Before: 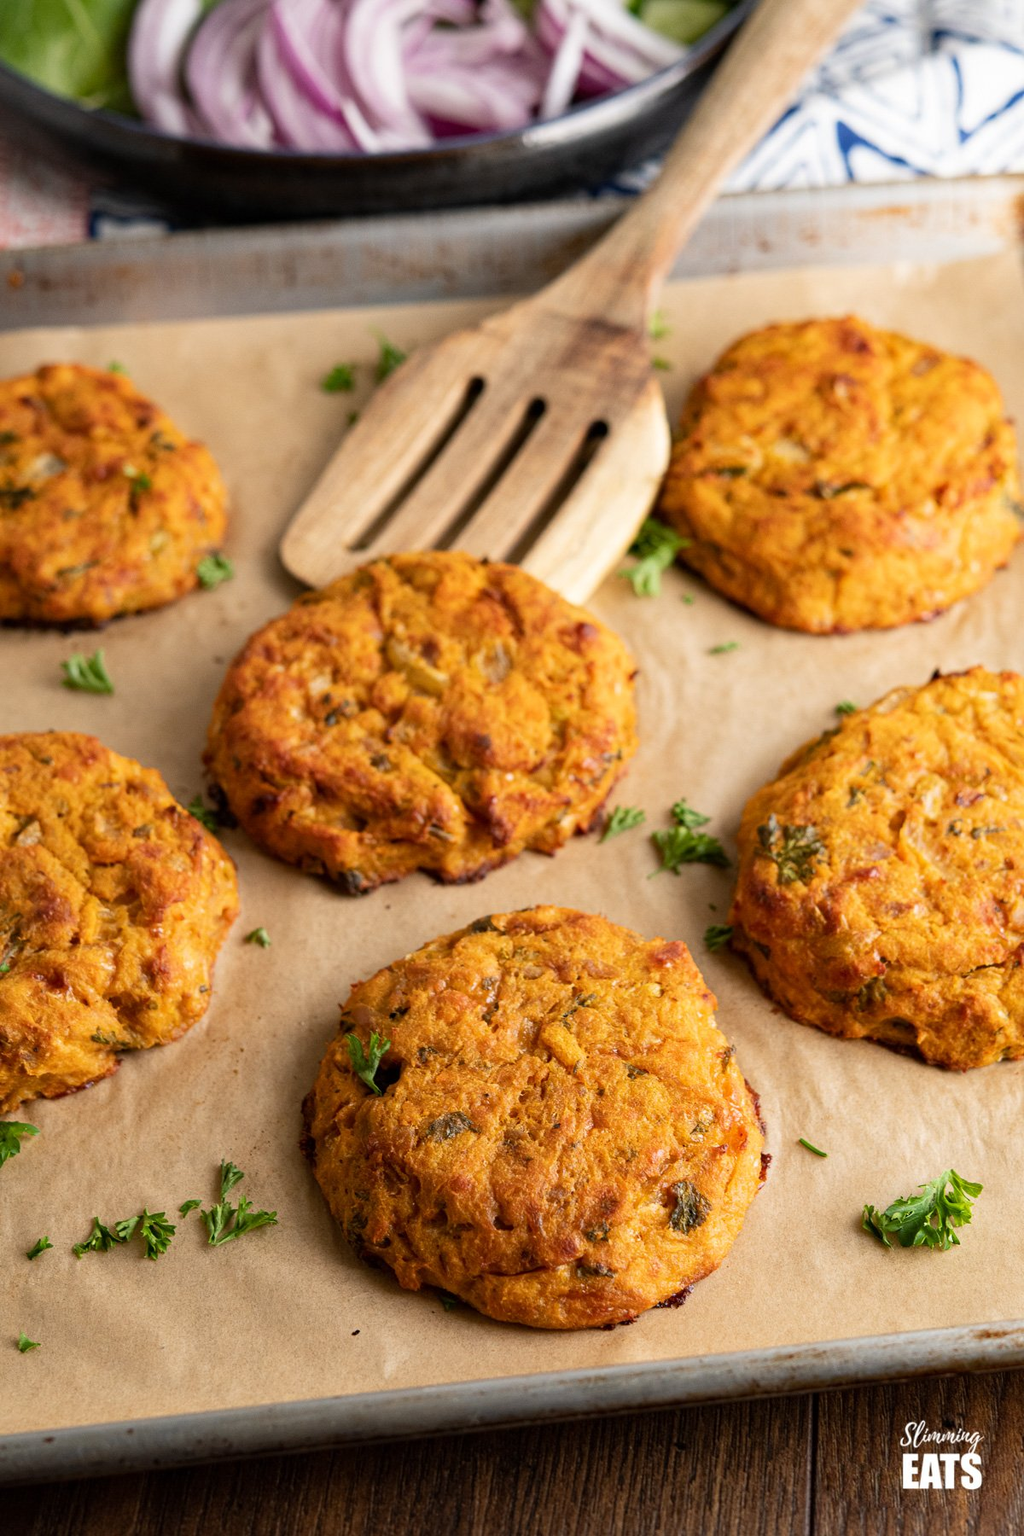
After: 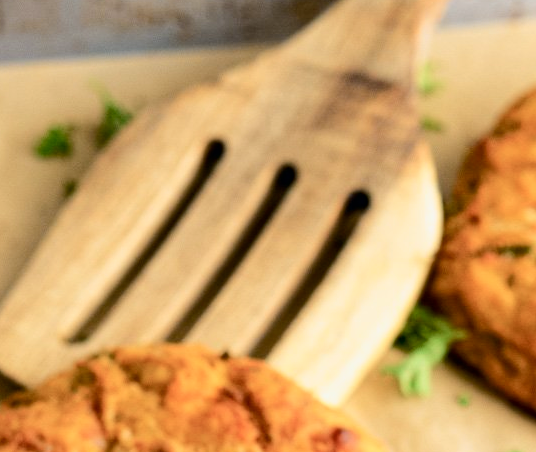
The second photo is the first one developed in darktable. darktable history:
tone curve: curves: ch0 [(0, 0) (0.035, 0.017) (0.131, 0.108) (0.279, 0.279) (0.476, 0.554) (0.617, 0.693) (0.704, 0.77) (0.801, 0.854) (0.895, 0.927) (1, 0.976)]; ch1 [(0, 0) (0.318, 0.278) (0.444, 0.427) (0.493, 0.488) (0.508, 0.502) (0.534, 0.526) (0.562, 0.555) (0.645, 0.648) (0.746, 0.764) (1, 1)]; ch2 [(0, 0) (0.316, 0.292) (0.381, 0.37) (0.423, 0.448) (0.476, 0.482) (0.502, 0.495) (0.522, 0.518) (0.533, 0.532) (0.593, 0.622) (0.634, 0.663) (0.7, 0.7) (0.861, 0.808) (1, 0.951)], color space Lab, independent channels, preserve colors none
crop: left 28.64%, top 16.832%, right 26.637%, bottom 58.055%
